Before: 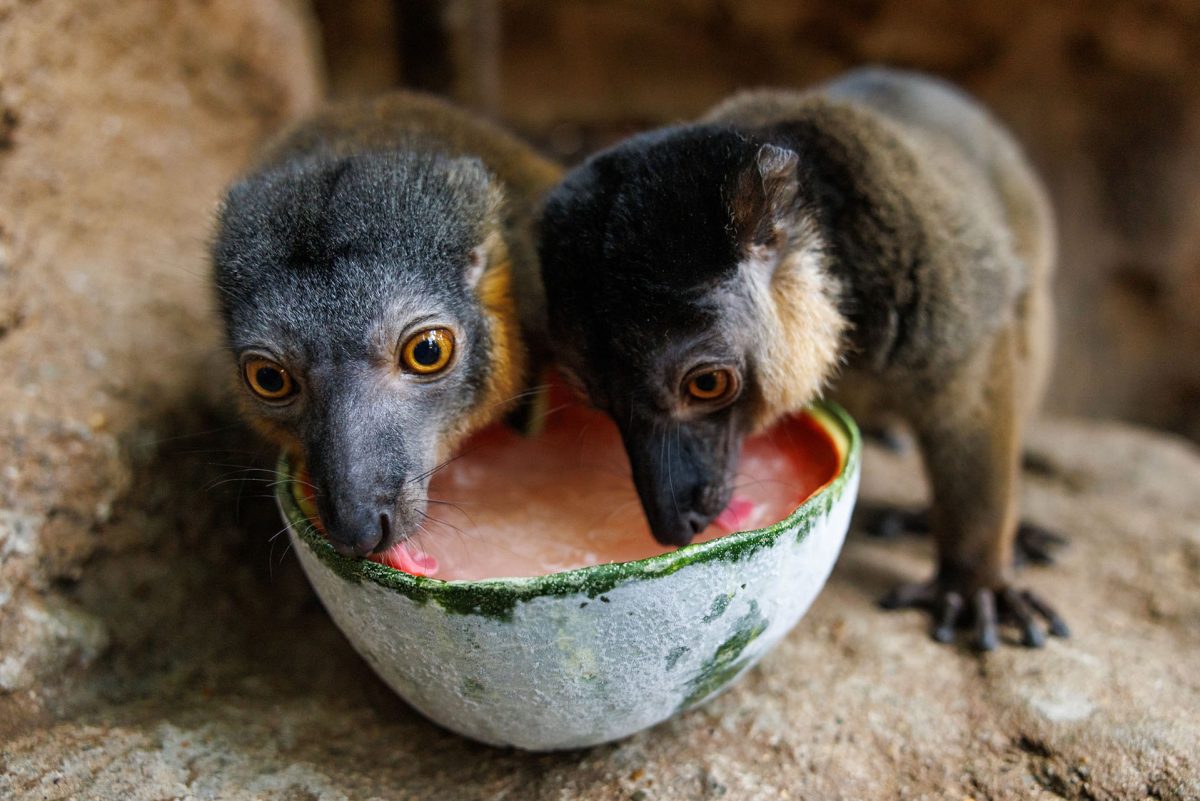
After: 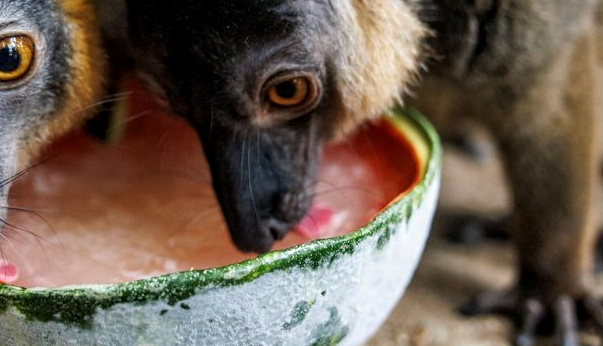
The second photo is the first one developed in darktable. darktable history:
tone equalizer: on, module defaults
local contrast: on, module defaults
crop: left 35.03%, top 36.625%, right 14.663%, bottom 20.057%
